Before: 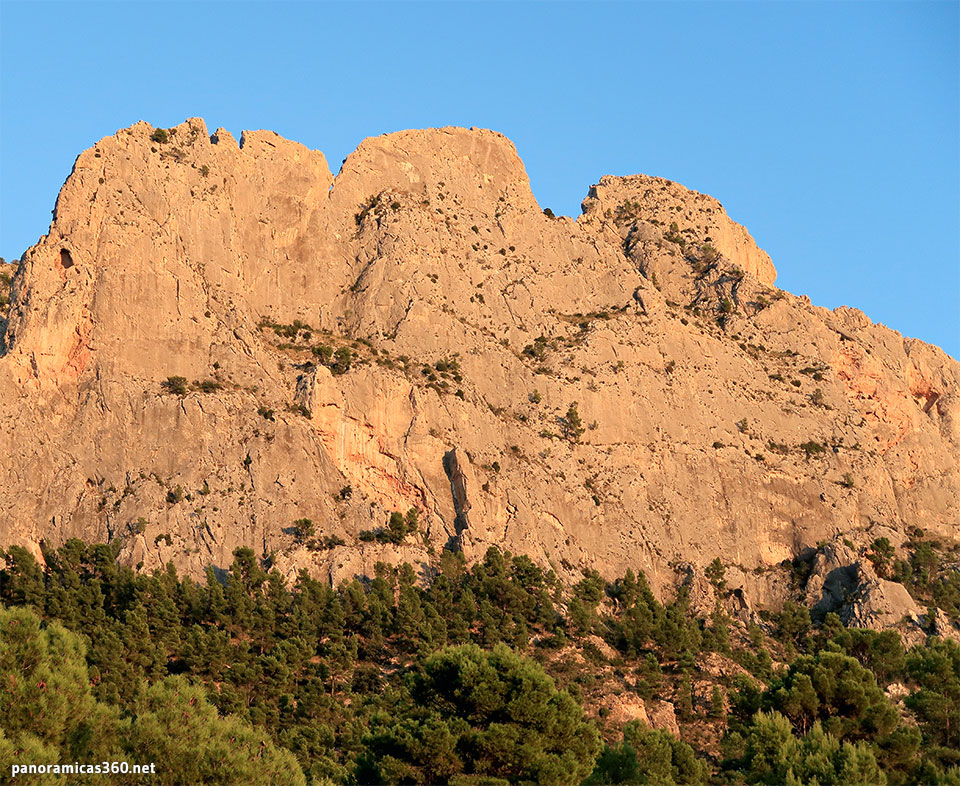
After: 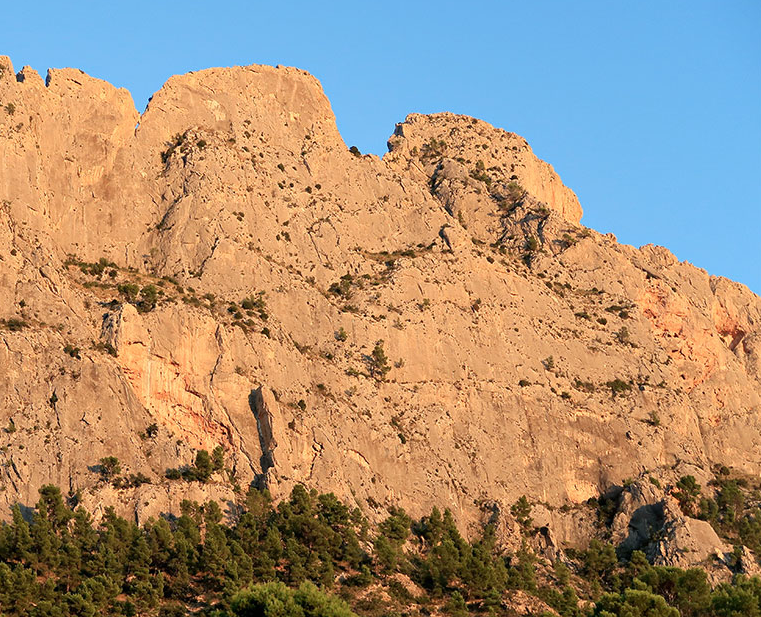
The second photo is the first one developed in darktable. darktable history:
crop and rotate: left 20.263%, top 7.894%, right 0.44%, bottom 13.546%
